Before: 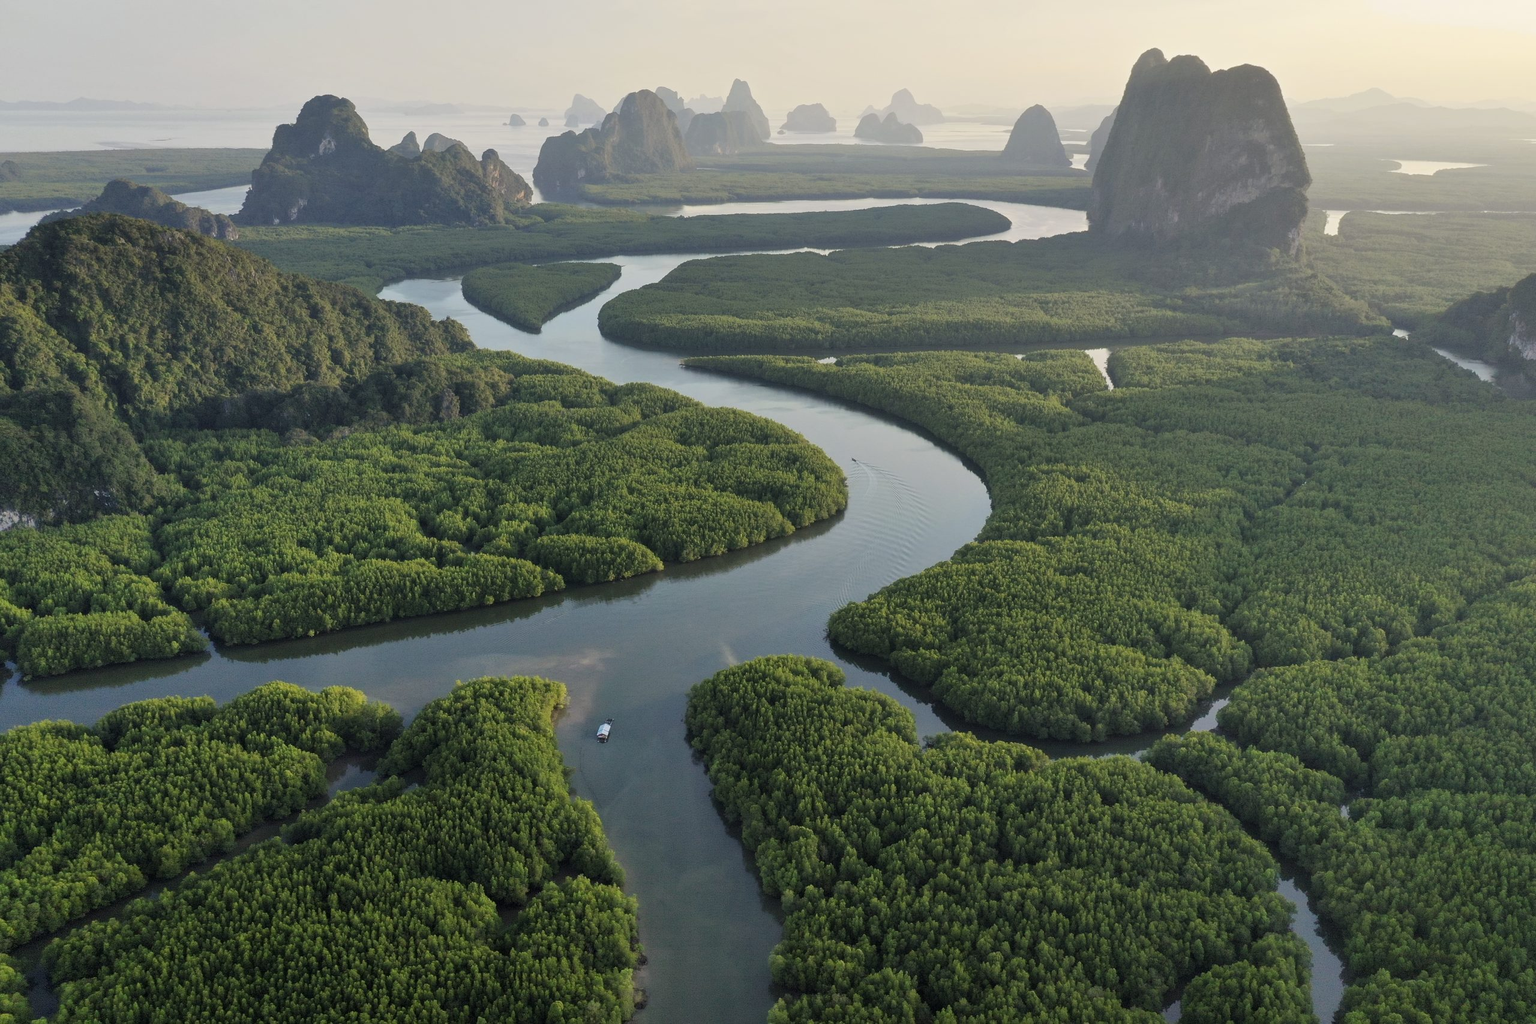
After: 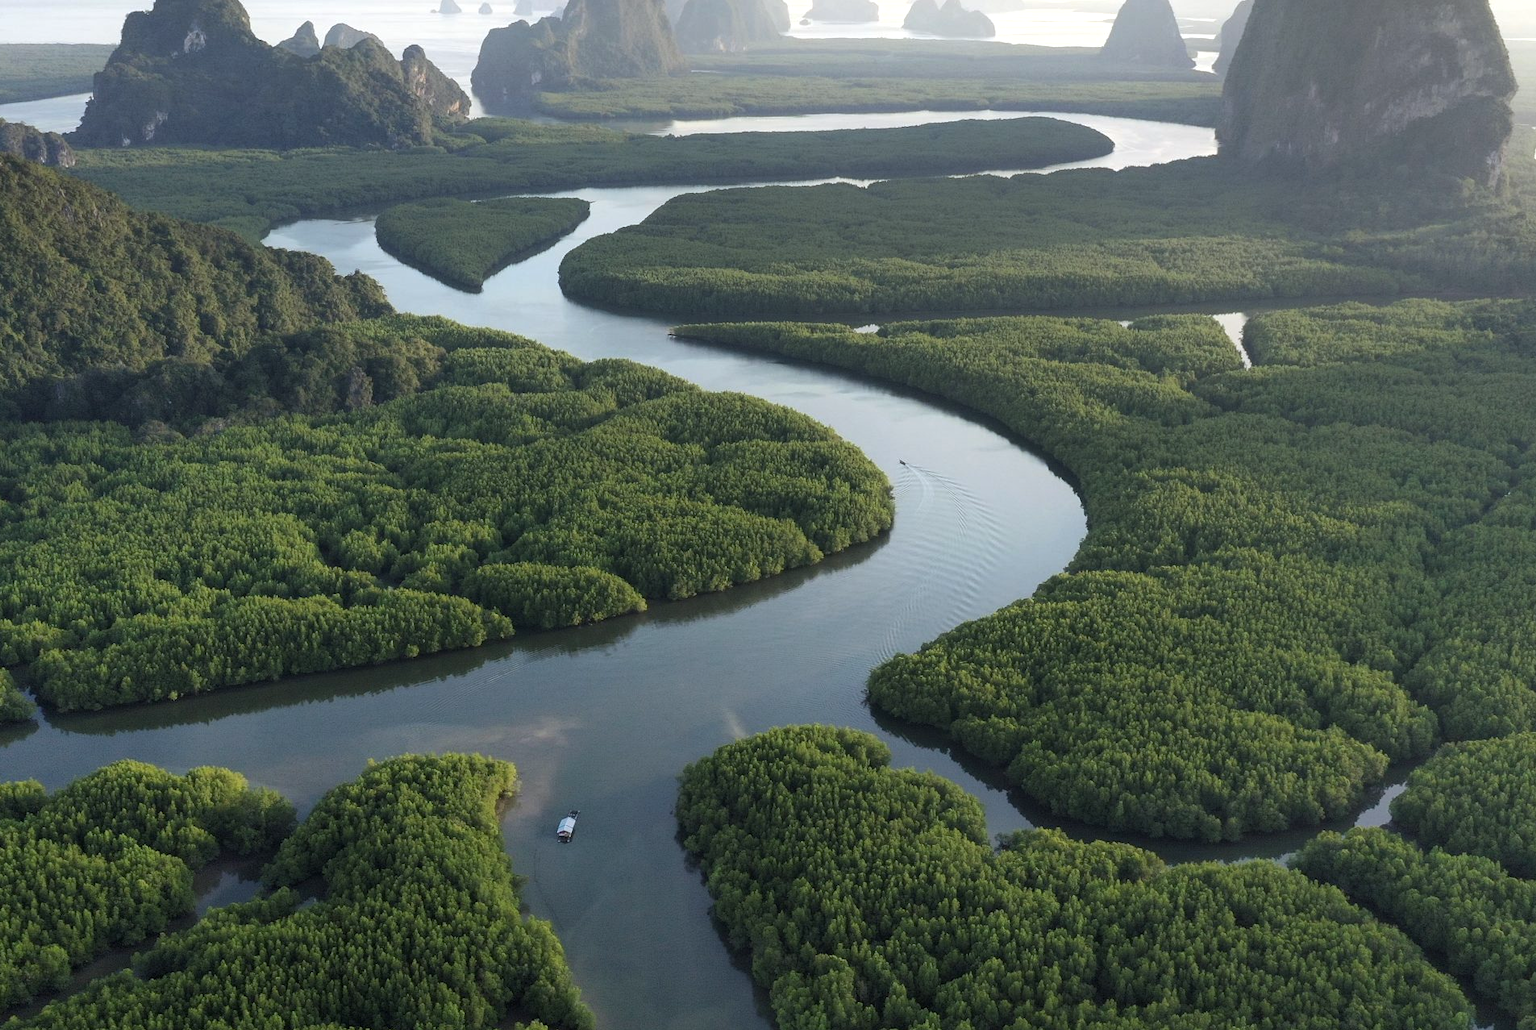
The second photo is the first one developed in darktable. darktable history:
crop and rotate: left 11.888%, top 11.334%, right 13.666%, bottom 13.753%
color calibration: x 0.355, y 0.367, temperature 4725.44 K
tone equalizer: -8 EV 0.001 EV, -7 EV -0.003 EV, -6 EV 0.004 EV, -5 EV -0.033 EV, -4 EV -0.141 EV, -3 EV -0.178 EV, -2 EV 0.265 EV, -1 EV 0.706 EV, +0 EV 0.511 EV, luminance estimator HSV value / RGB max
